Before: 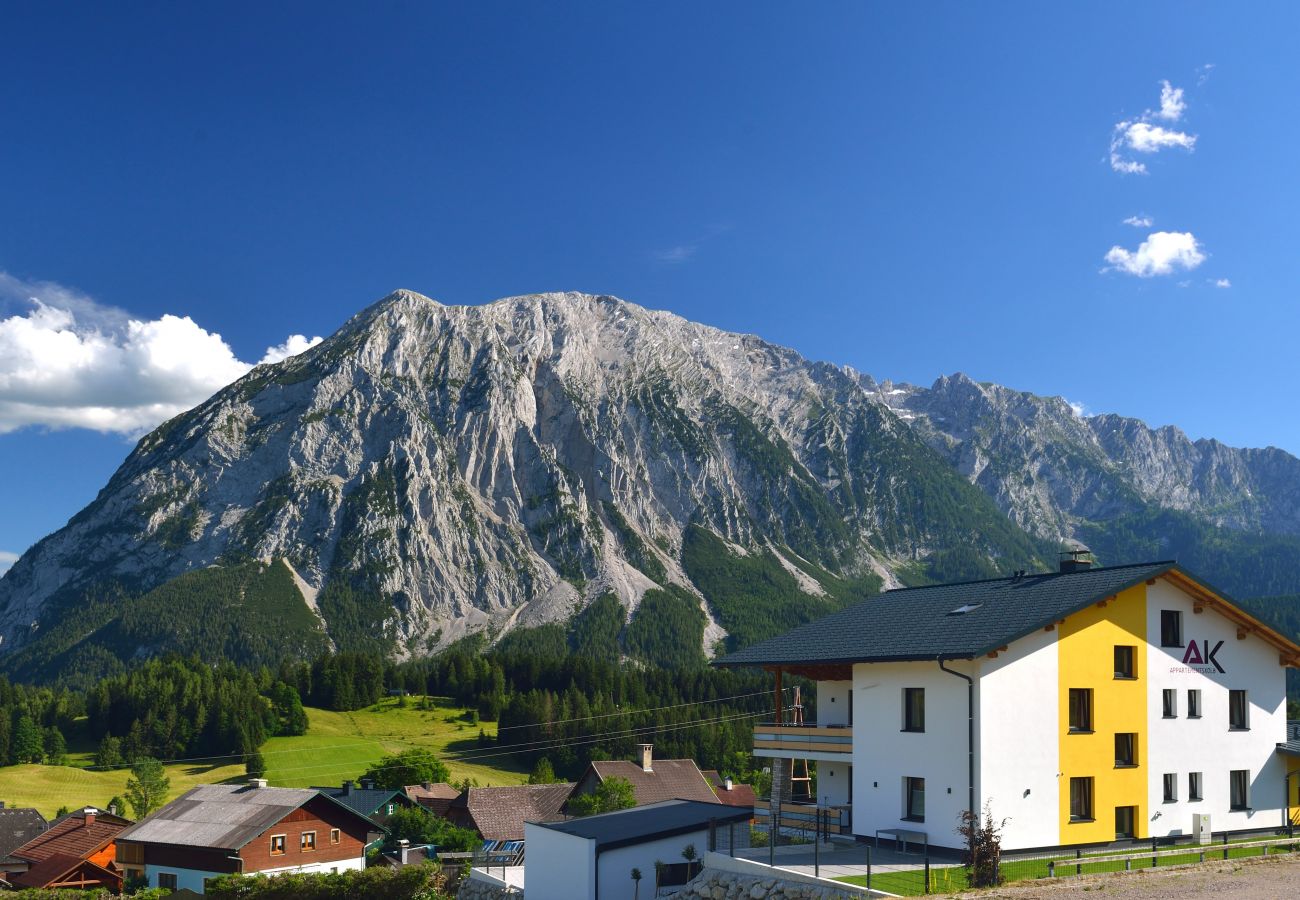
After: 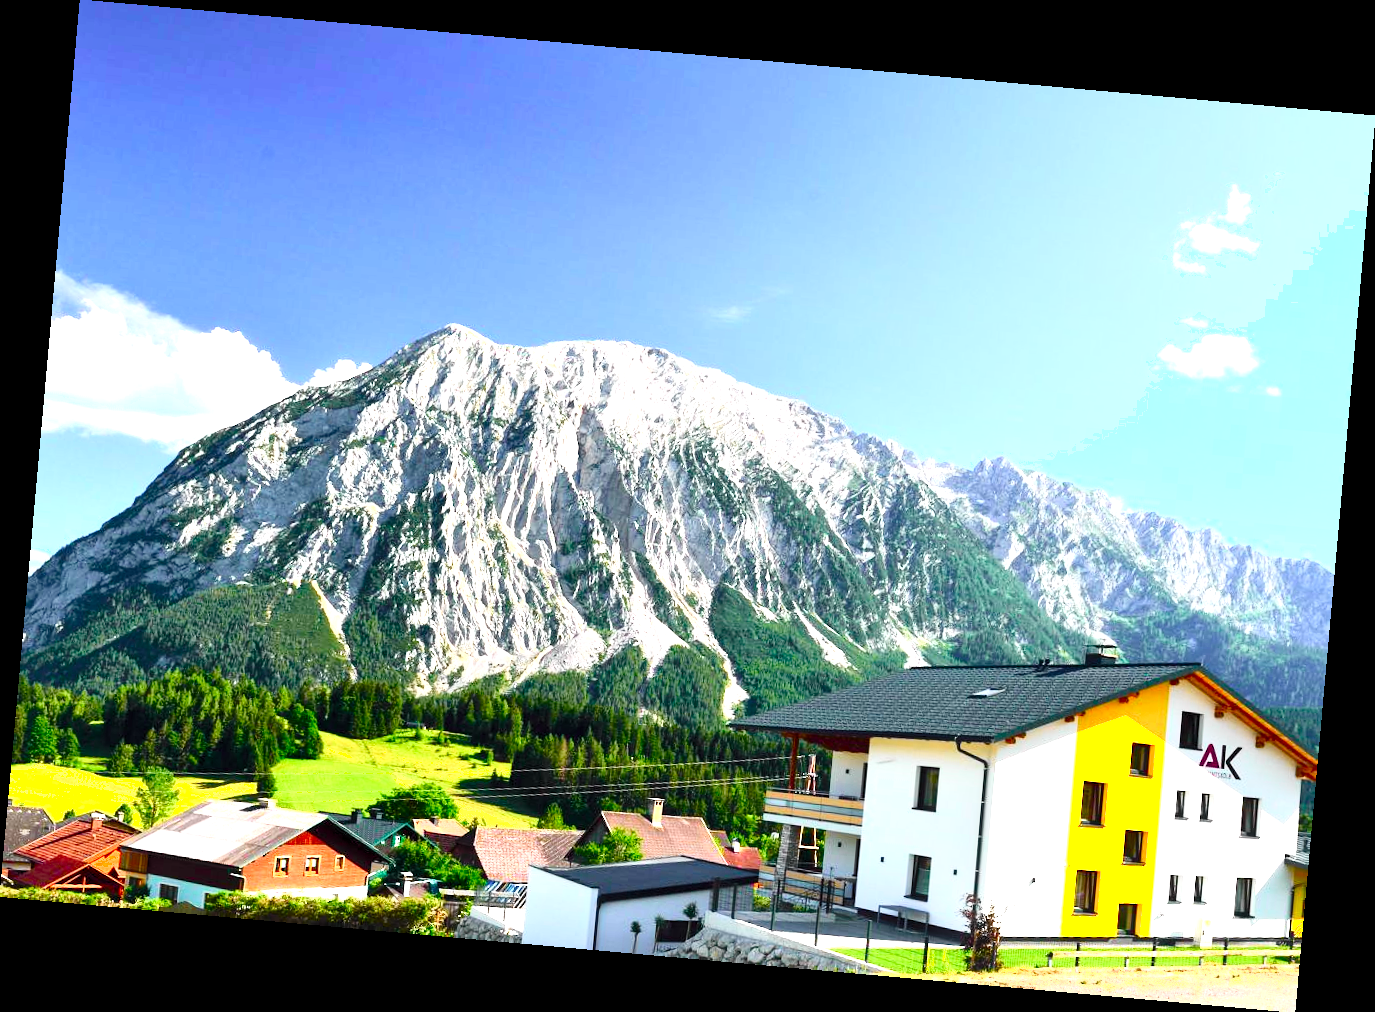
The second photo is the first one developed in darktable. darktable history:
local contrast: mode bilateral grid, contrast 30, coarseness 25, midtone range 0.2
shadows and highlights: shadows 0, highlights 40
tone curve: curves: ch0 [(0, 0.014) (0.17, 0.099) (0.398, 0.423) (0.725, 0.828) (0.872, 0.918) (1, 0.981)]; ch1 [(0, 0) (0.402, 0.36) (0.489, 0.491) (0.5, 0.503) (0.515, 0.52) (0.545, 0.572) (0.615, 0.662) (0.701, 0.725) (1, 1)]; ch2 [(0, 0) (0.42, 0.458) (0.485, 0.499) (0.503, 0.503) (0.531, 0.542) (0.561, 0.594) (0.644, 0.694) (0.717, 0.753) (1, 0.991)], color space Lab, independent channels
contrast brightness saturation: contrast 0.2, brightness 0.16, saturation 0.22
rotate and perspective: rotation 5.12°, automatic cropping off
levels: levels [0.036, 0.364, 0.827]
